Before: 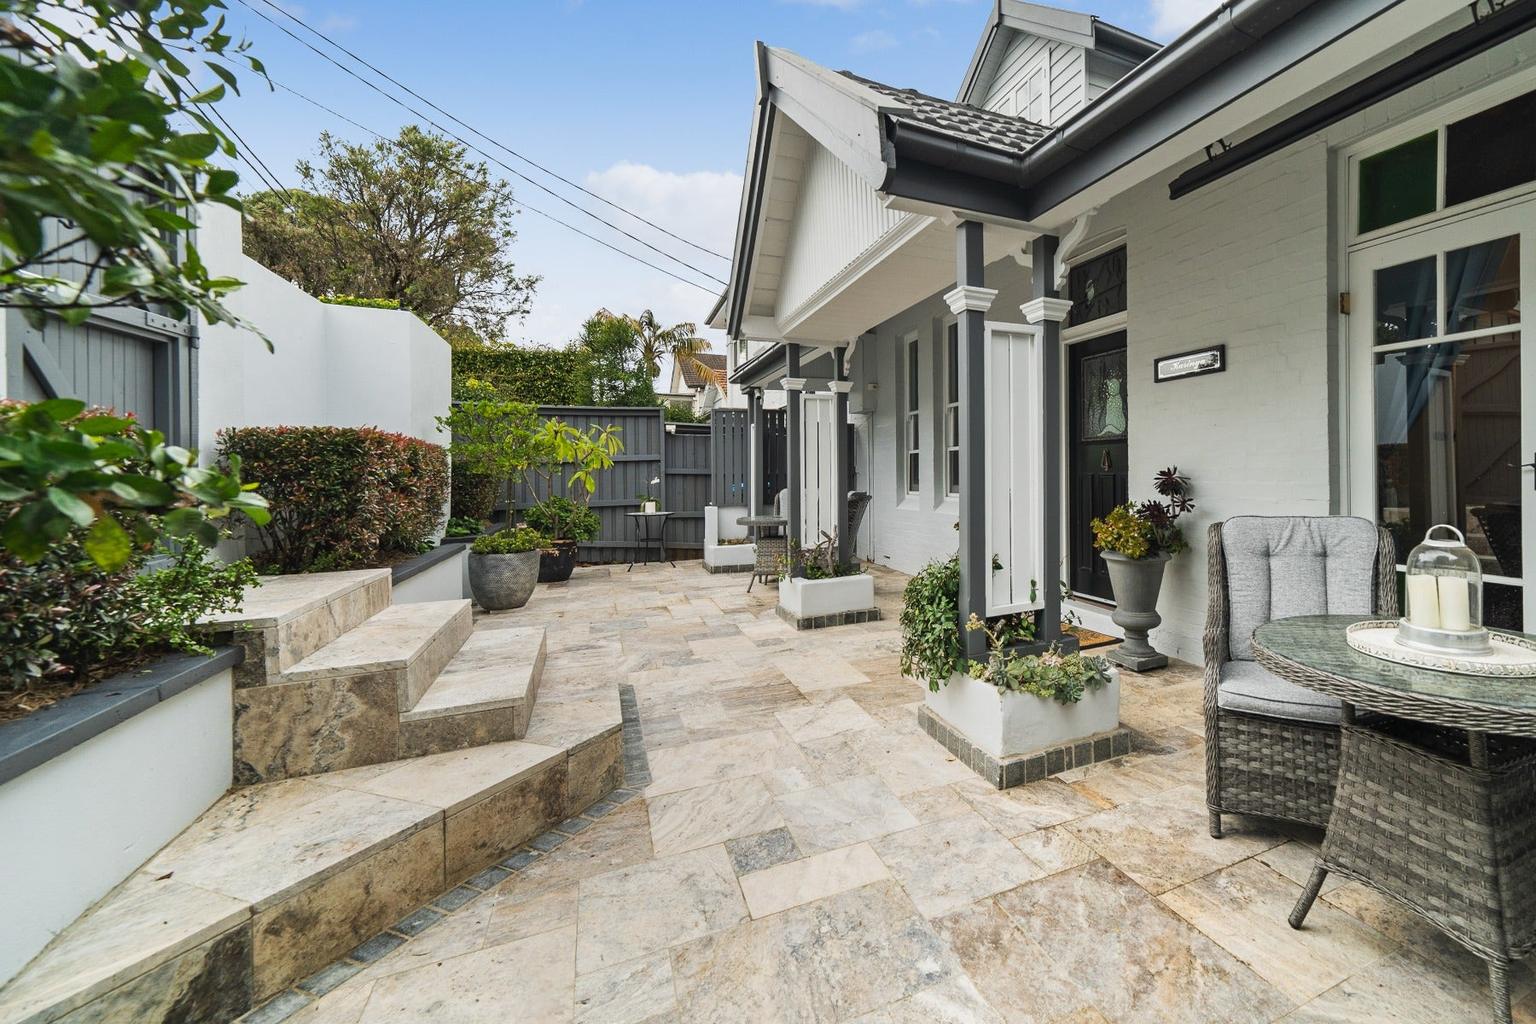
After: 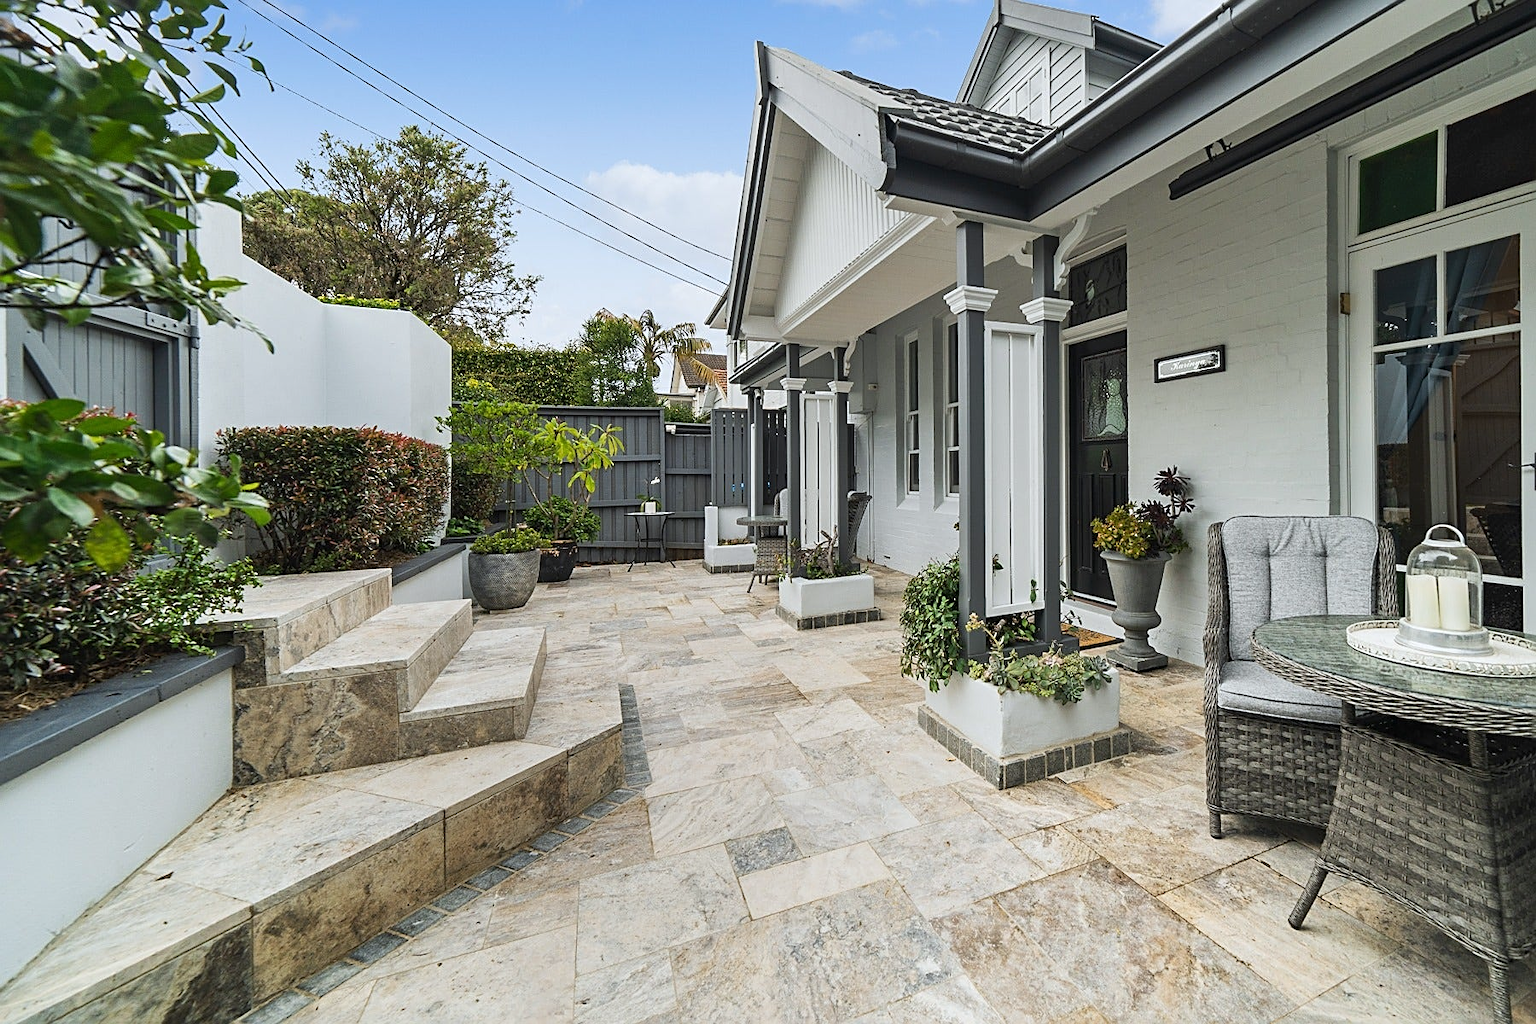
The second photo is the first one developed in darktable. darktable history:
sharpen: on, module defaults
tone equalizer: on, module defaults
white balance: red 0.982, blue 1.018
